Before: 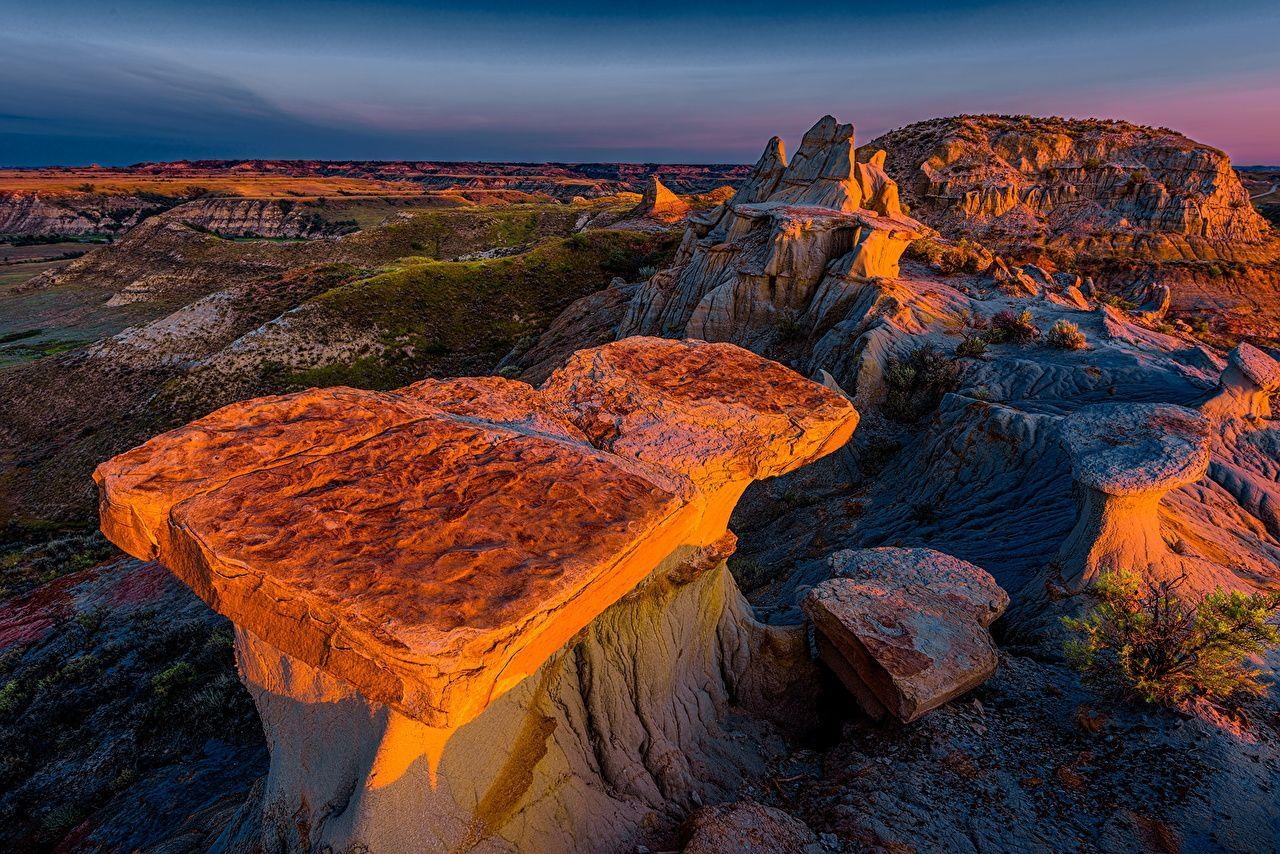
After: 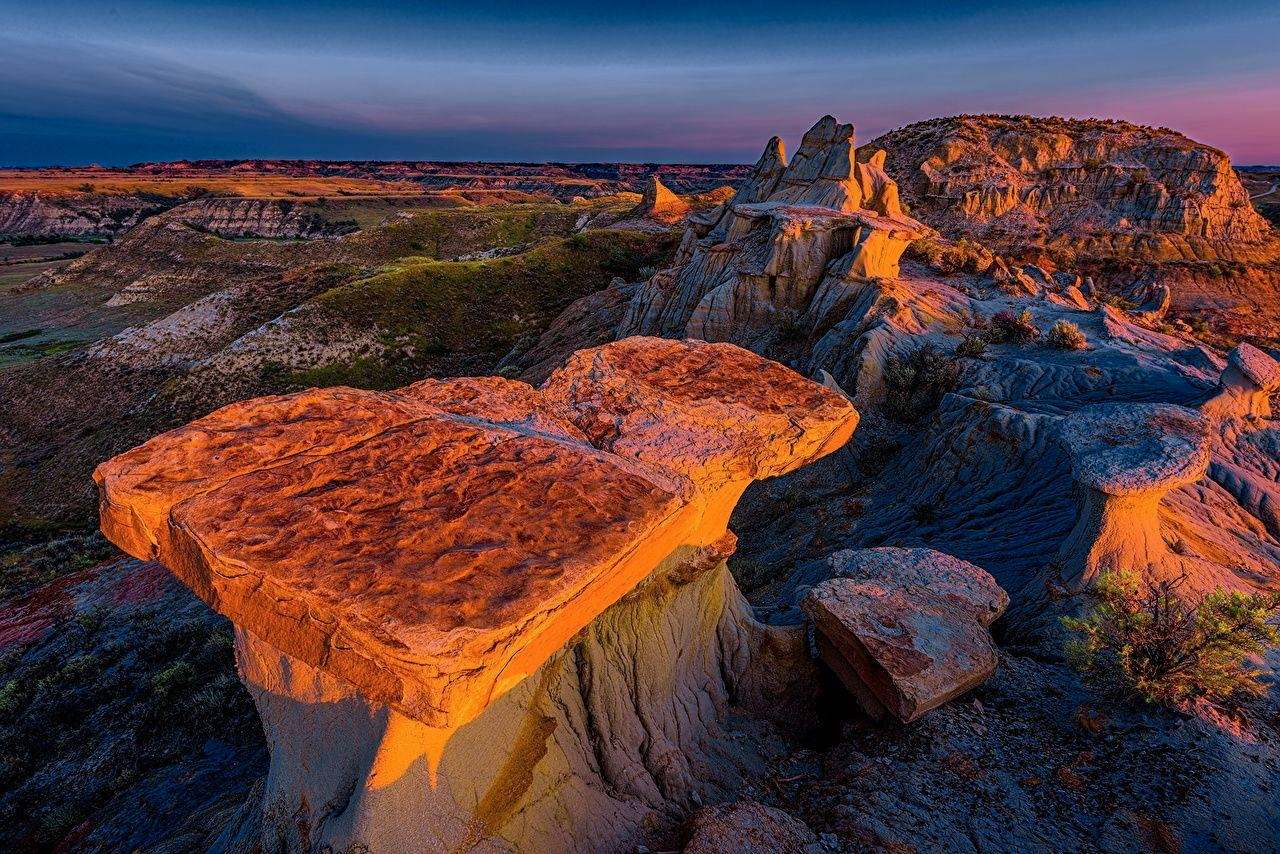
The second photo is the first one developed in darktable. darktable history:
haze removal: compatibility mode true, adaptive false
color calibration: illuminant as shot in camera, x 0.358, y 0.373, temperature 4628.91 K
